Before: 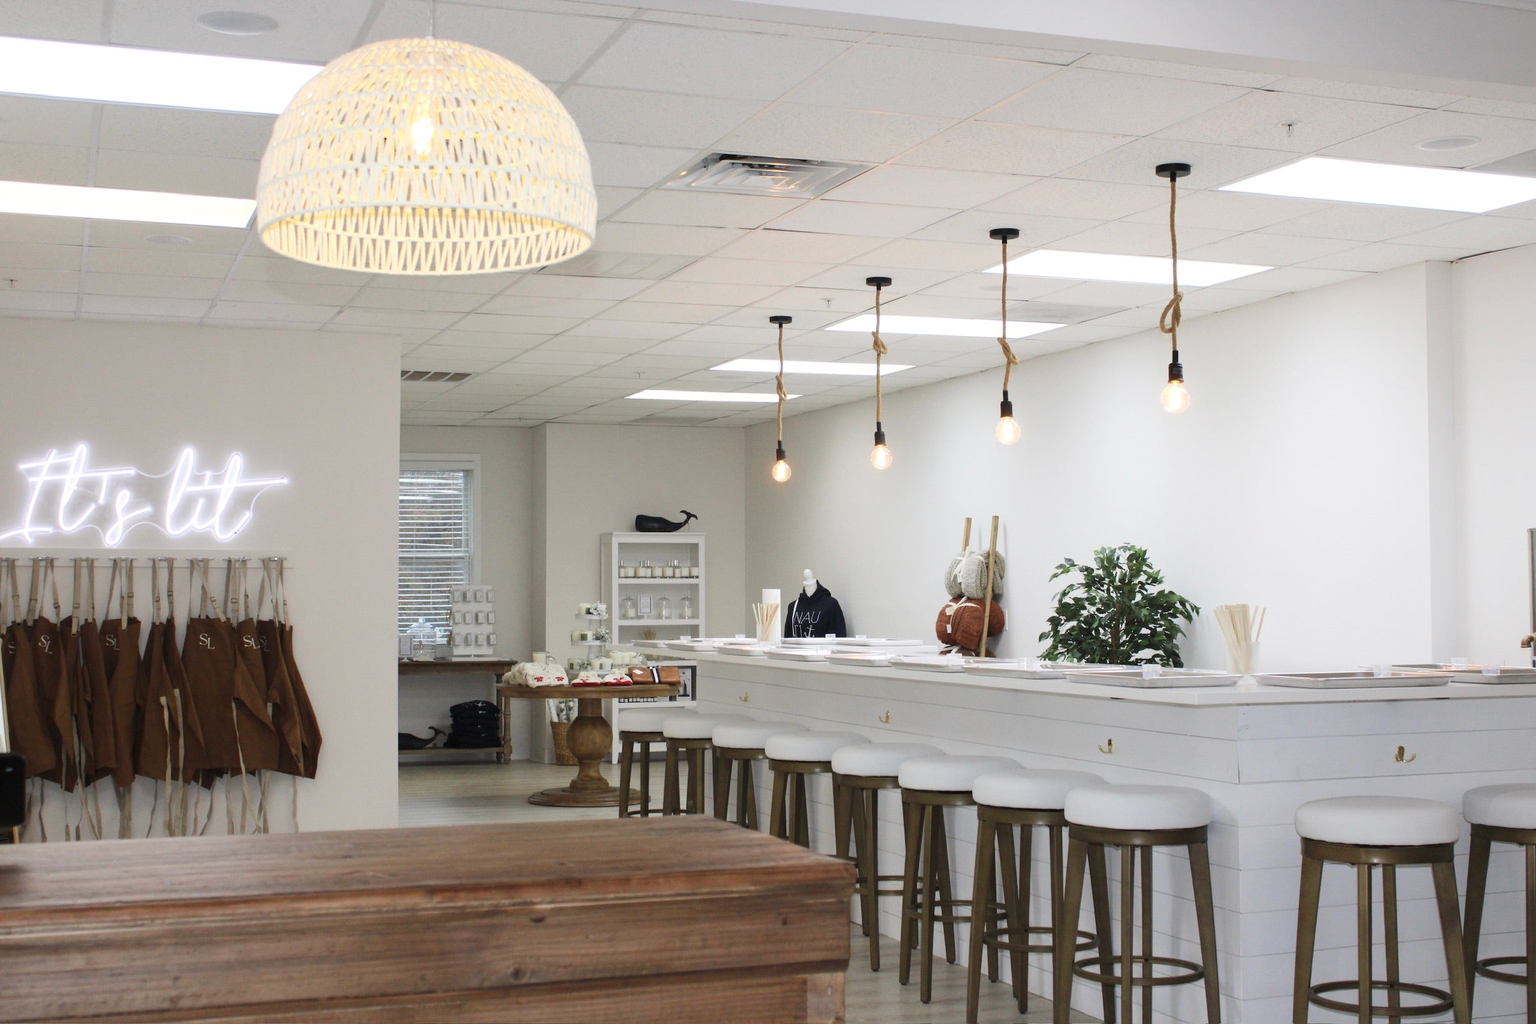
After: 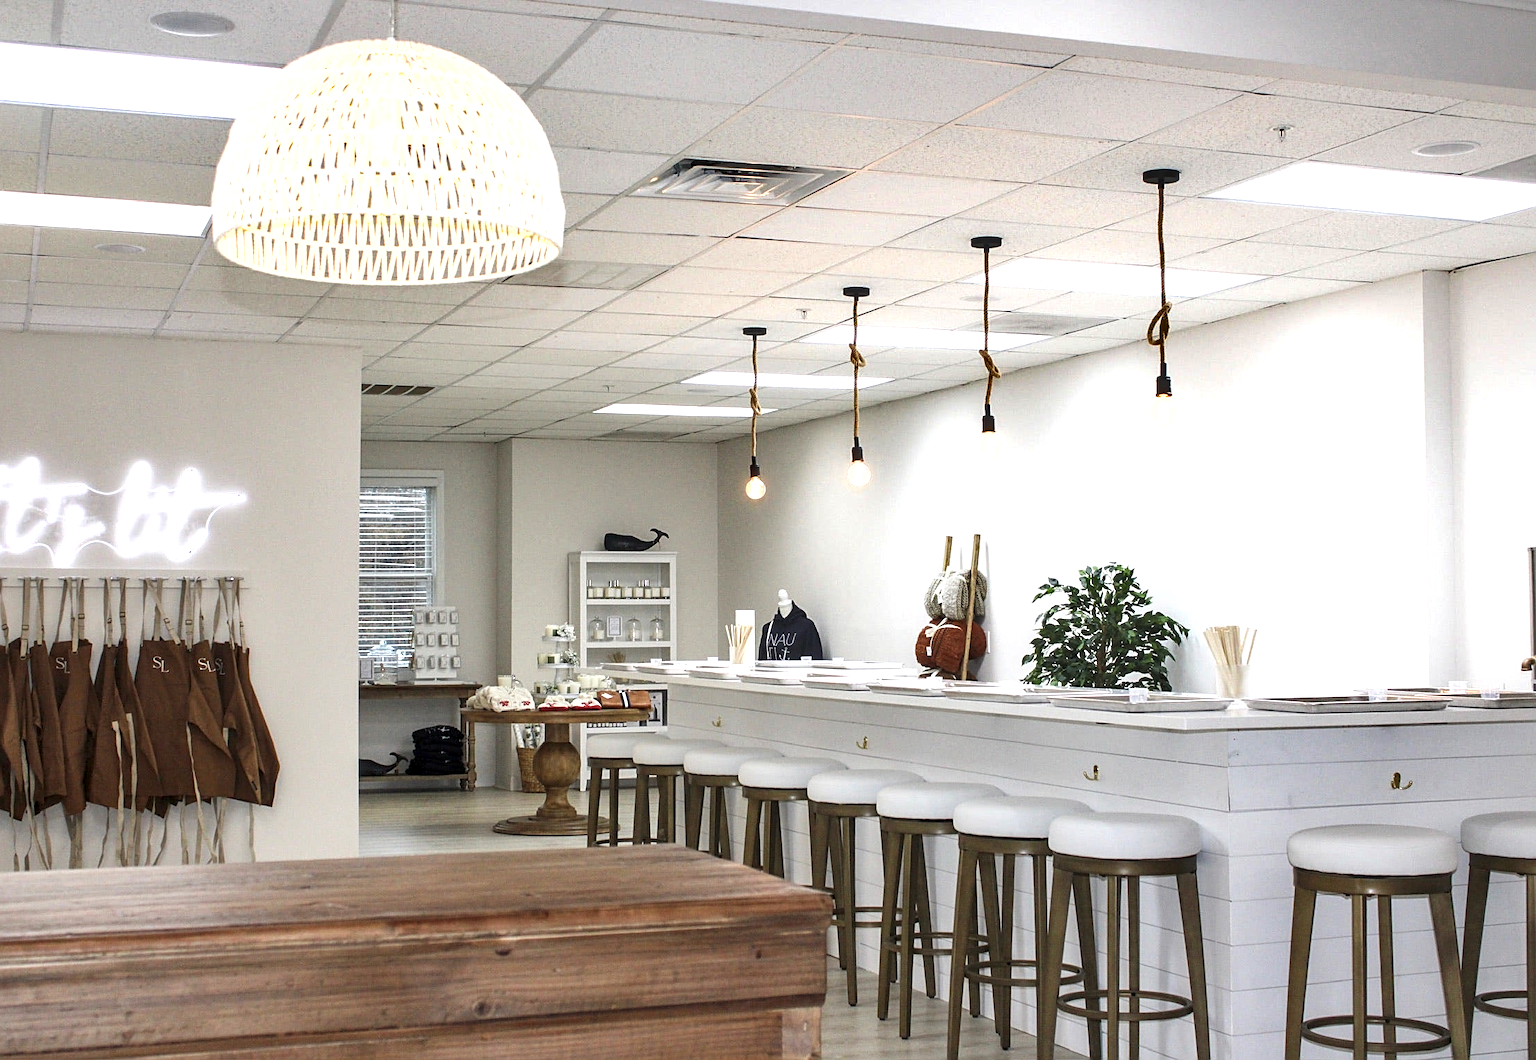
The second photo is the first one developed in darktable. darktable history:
shadows and highlights: shadows 59.17, soften with gaussian
crop and rotate: left 3.388%
exposure: black level correction 0.001, exposure 0.498 EV, compensate highlight preservation false
sharpen: on, module defaults
local contrast: detail 130%
